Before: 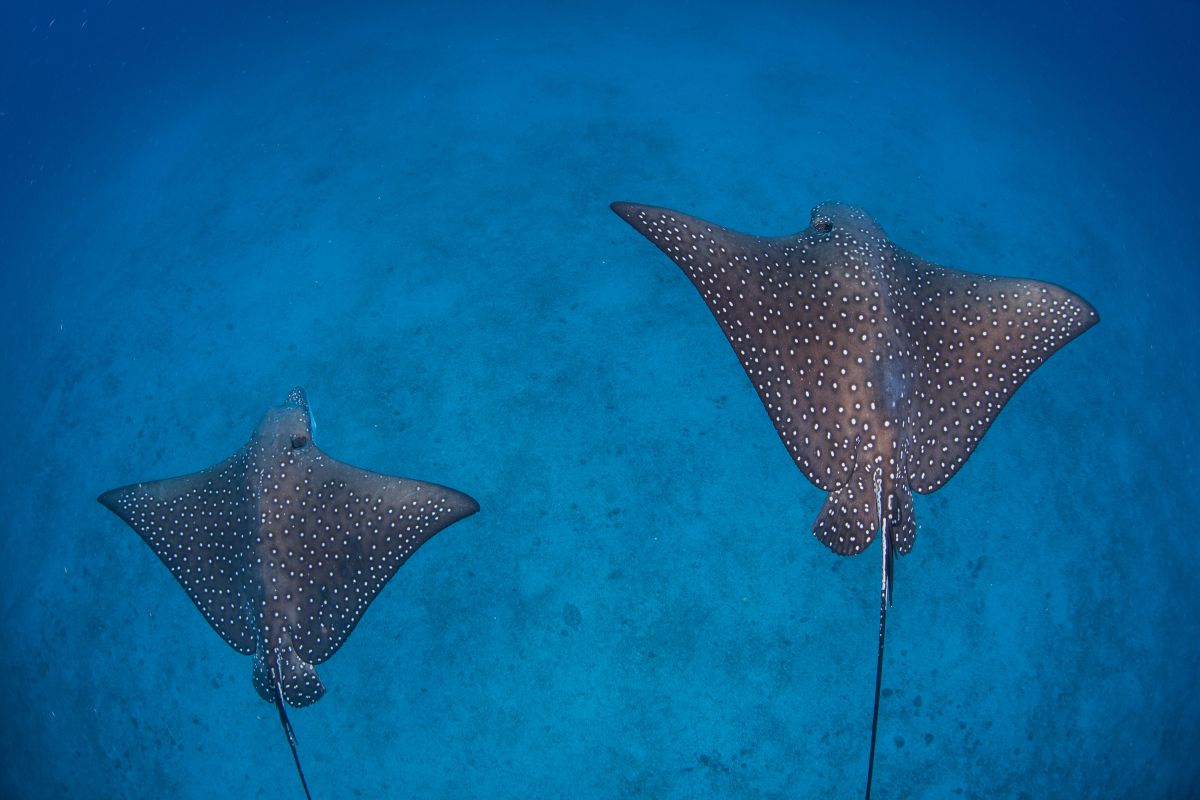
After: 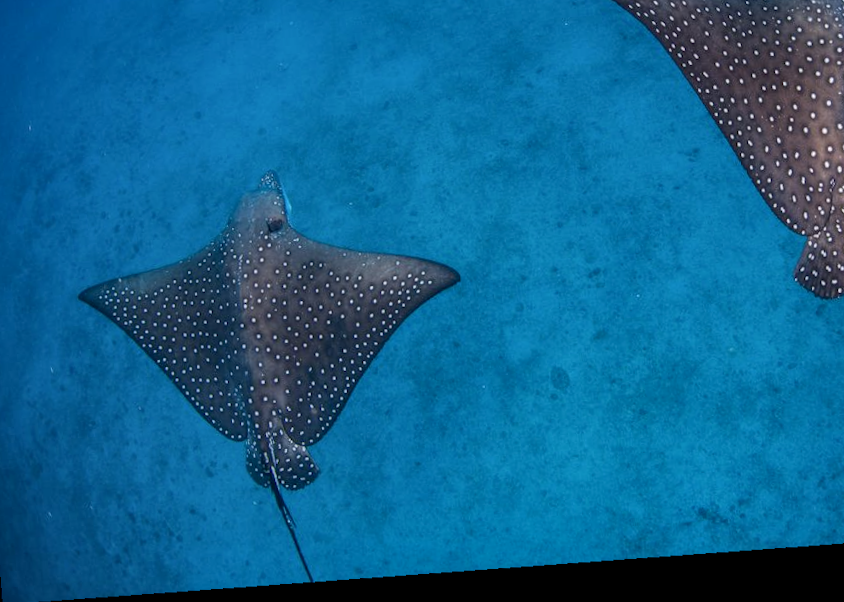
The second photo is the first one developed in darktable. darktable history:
local contrast: on, module defaults
rotate and perspective: rotation -4.98°, automatic cropping off
crop and rotate: angle -0.82°, left 3.85%, top 31.828%, right 27.992%
